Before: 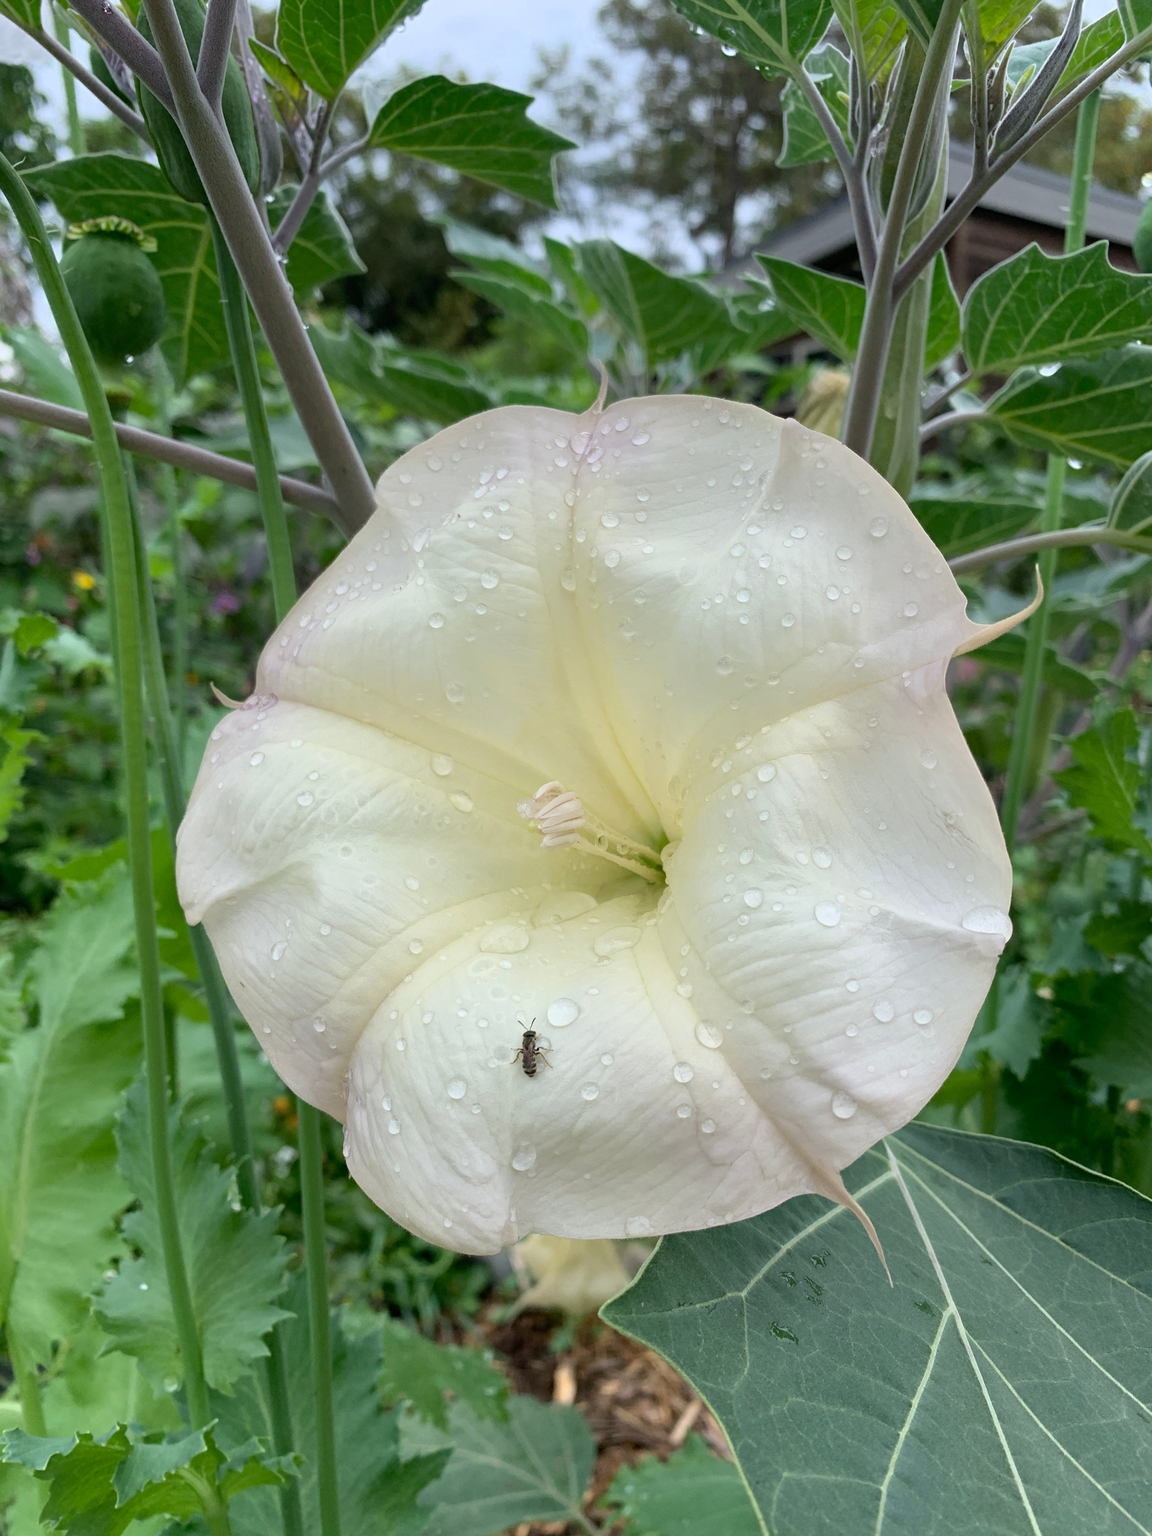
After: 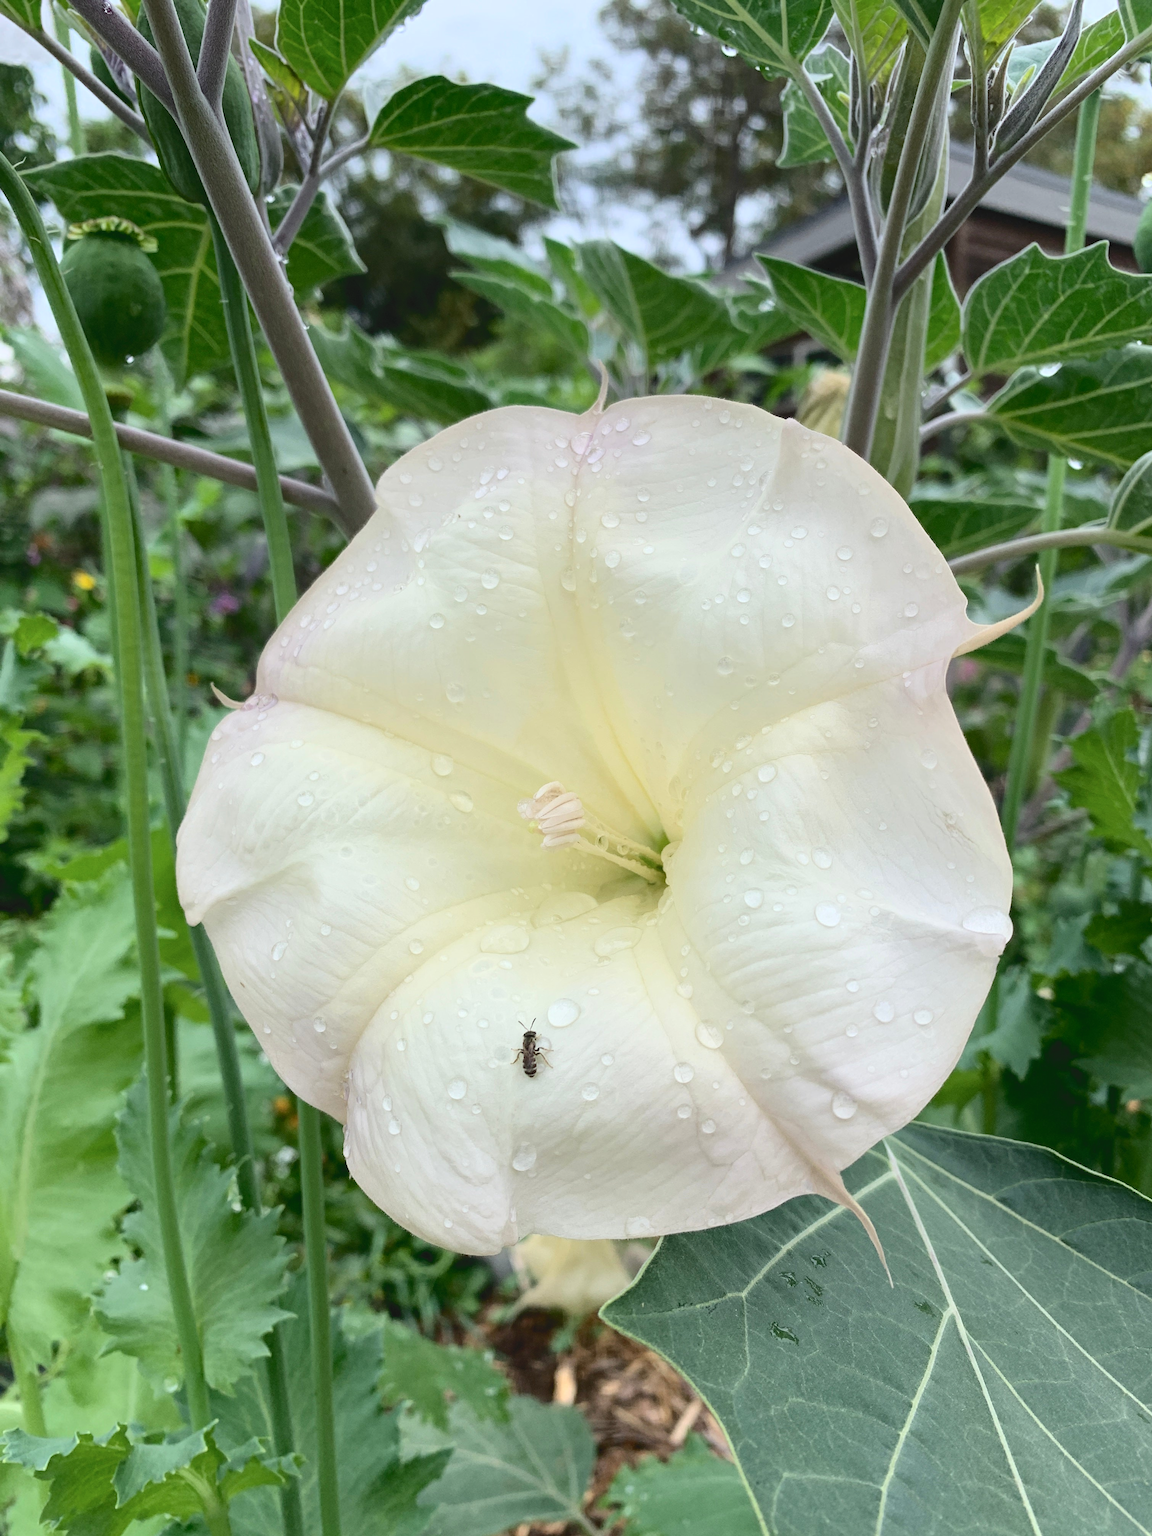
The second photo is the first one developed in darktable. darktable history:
tone curve: curves: ch0 [(0, 0) (0.003, 0.065) (0.011, 0.072) (0.025, 0.09) (0.044, 0.104) (0.069, 0.116) (0.1, 0.127) (0.136, 0.15) (0.177, 0.184) (0.224, 0.223) (0.277, 0.28) (0.335, 0.361) (0.399, 0.443) (0.468, 0.525) (0.543, 0.616) (0.623, 0.713) (0.709, 0.79) (0.801, 0.866) (0.898, 0.933) (1, 1)], color space Lab, independent channels, preserve colors none
